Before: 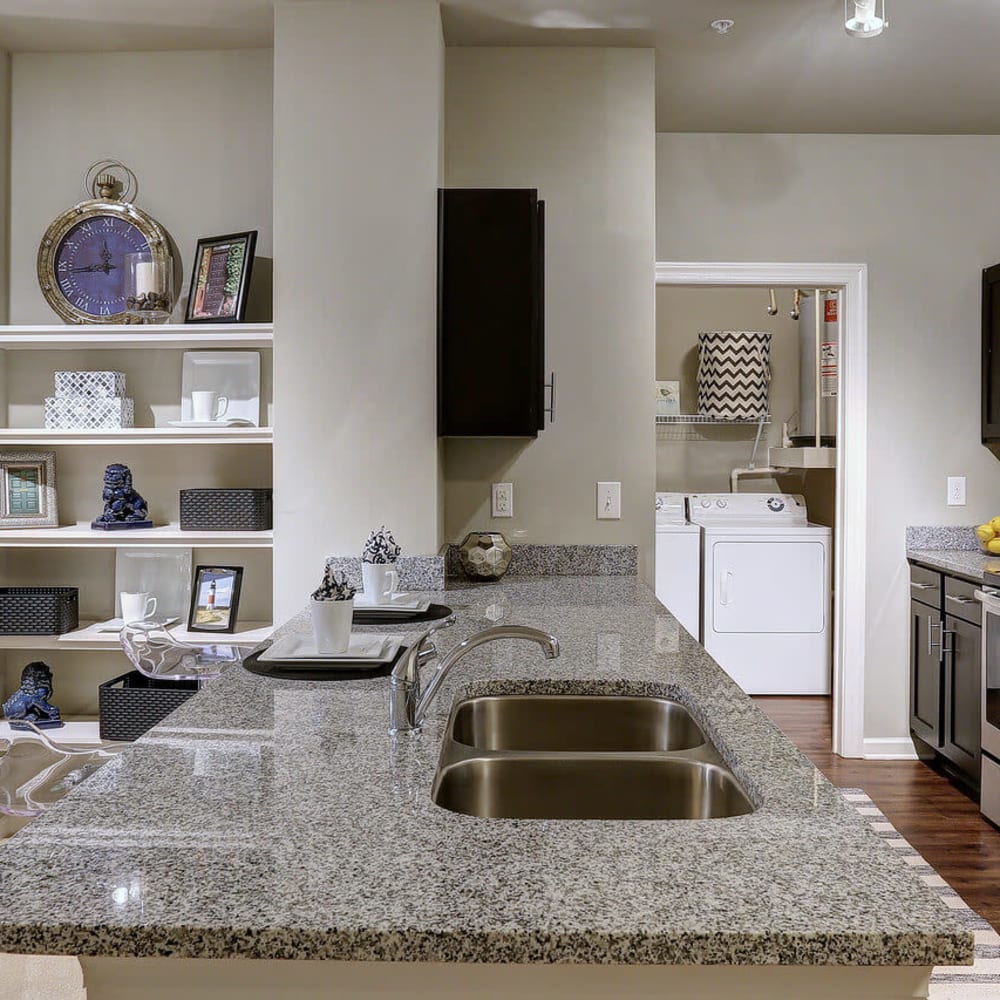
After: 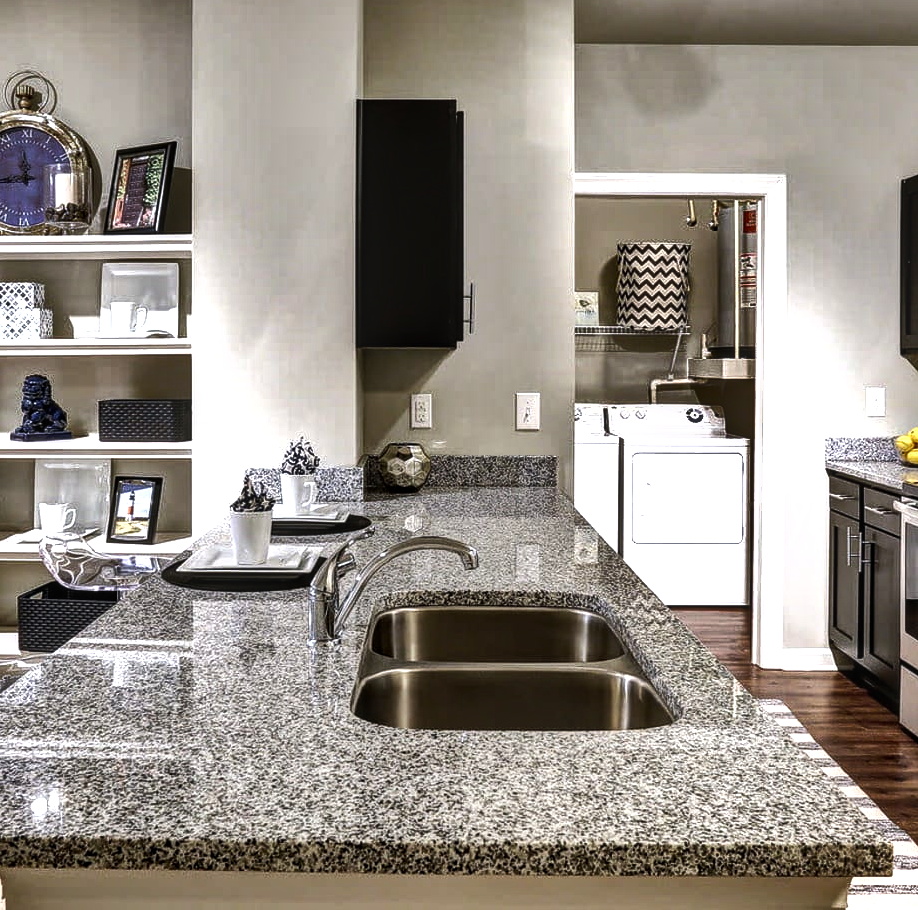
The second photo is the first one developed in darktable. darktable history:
crop and rotate: left 8.181%, top 8.932%
shadows and highlights: shadows 20.92, highlights -82.52, soften with gaussian
tone equalizer: -8 EV -1.1 EV, -7 EV -1.03 EV, -6 EV -0.831 EV, -5 EV -0.543 EV, -3 EV 0.609 EV, -2 EV 0.849 EV, -1 EV 0.991 EV, +0 EV 1.07 EV, edges refinement/feathering 500, mask exposure compensation -1.26 EV, preserve details no
local contrast: on, module defaults
